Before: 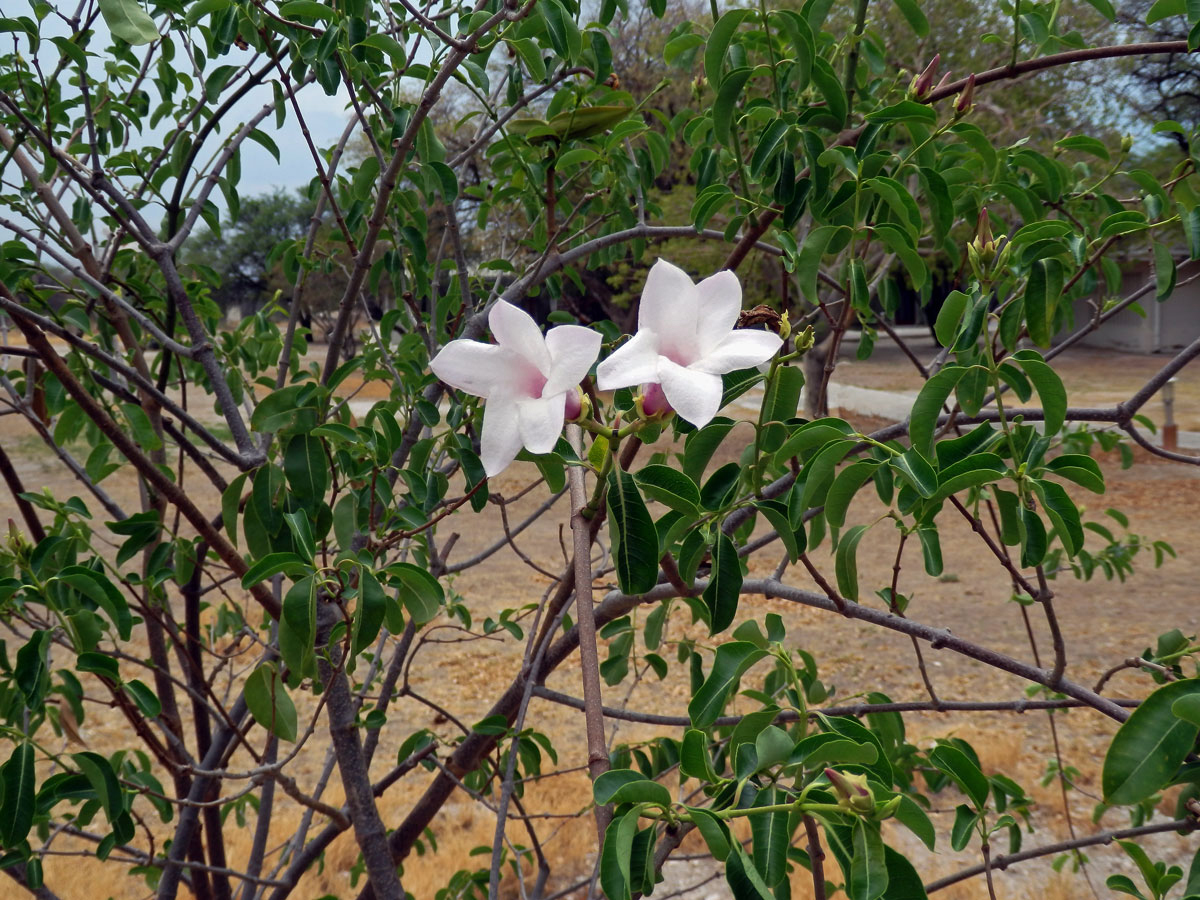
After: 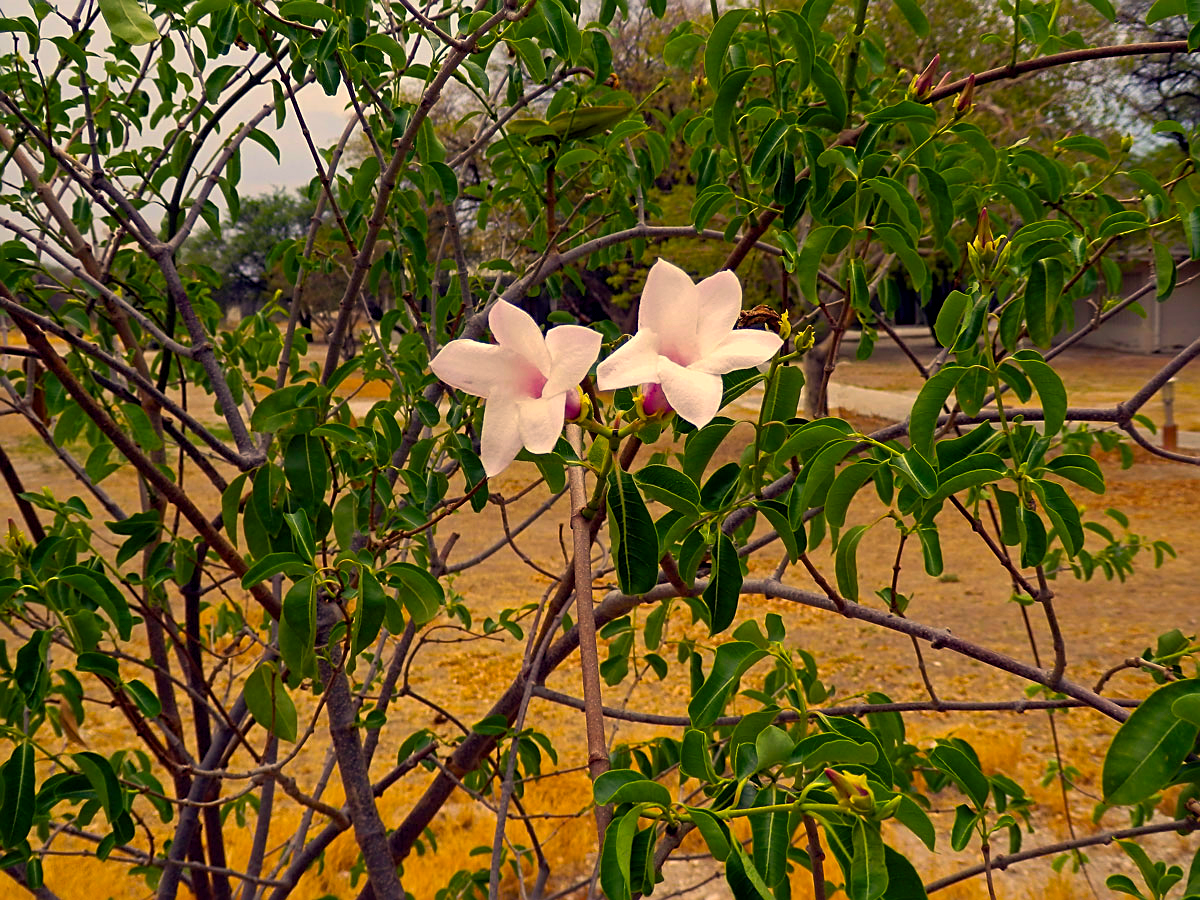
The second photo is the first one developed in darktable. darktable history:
exposure: black level correction 0.001, compensate highlight preservation false
color correction: highlights a* 14.84, highlights b* 31.66
color balance rgb: white fulcrum 1.02 EV, linear chroma grading › global chroma 39.788%, perceptual saturation grading › global saturation 5.455%
sharpen: on, module defaults
